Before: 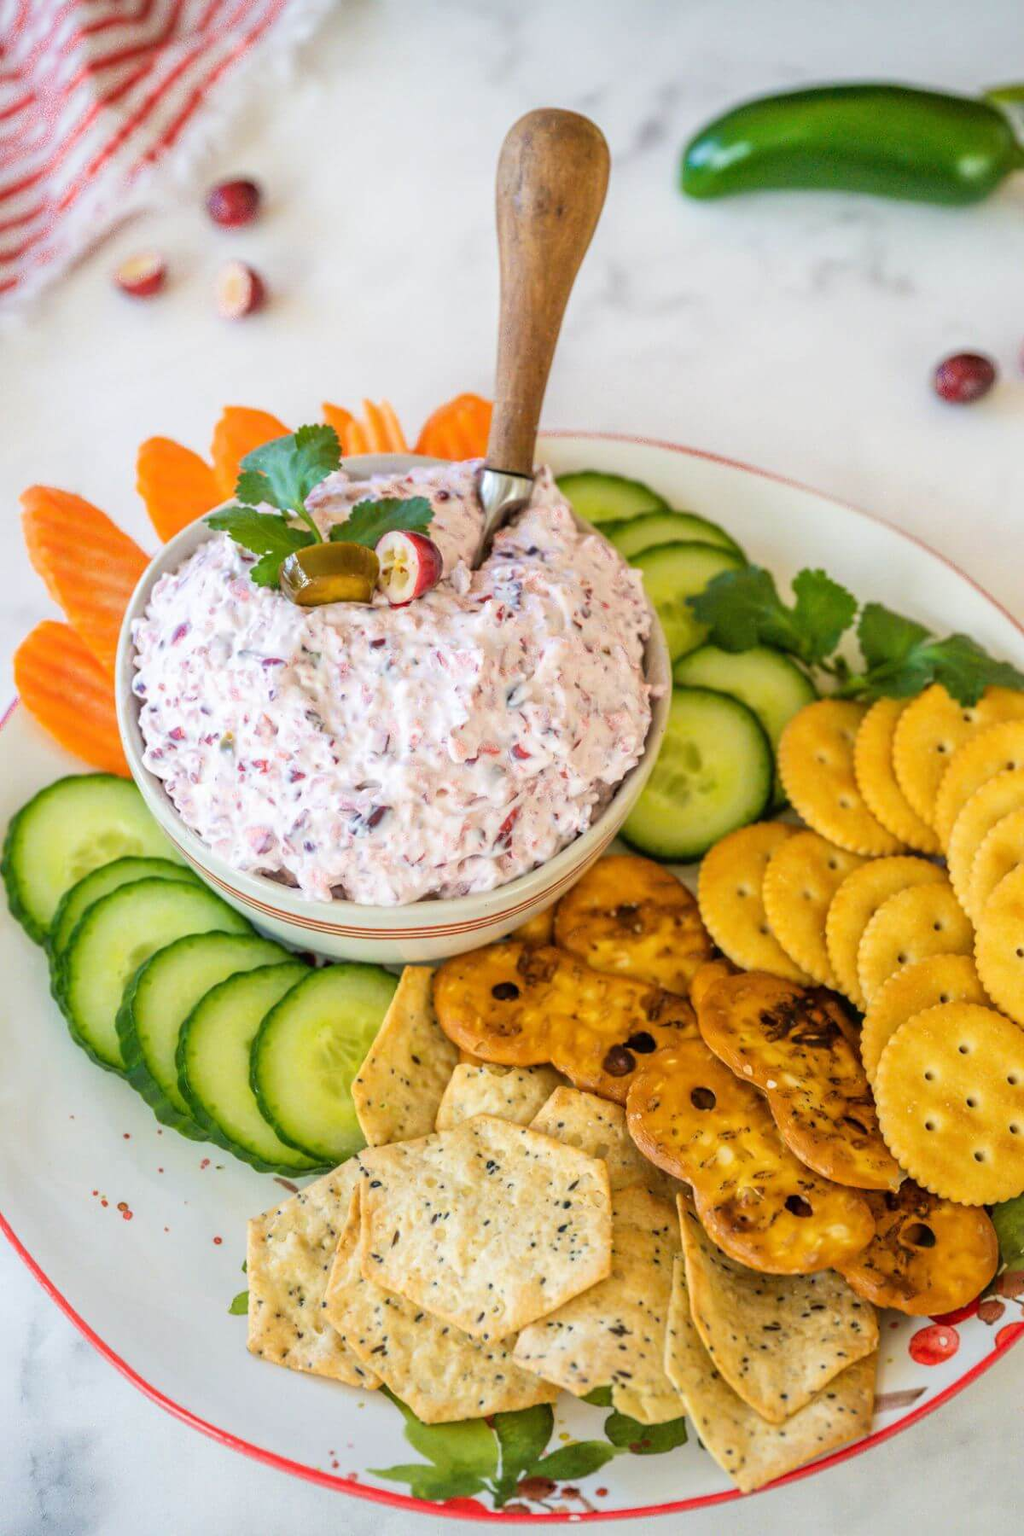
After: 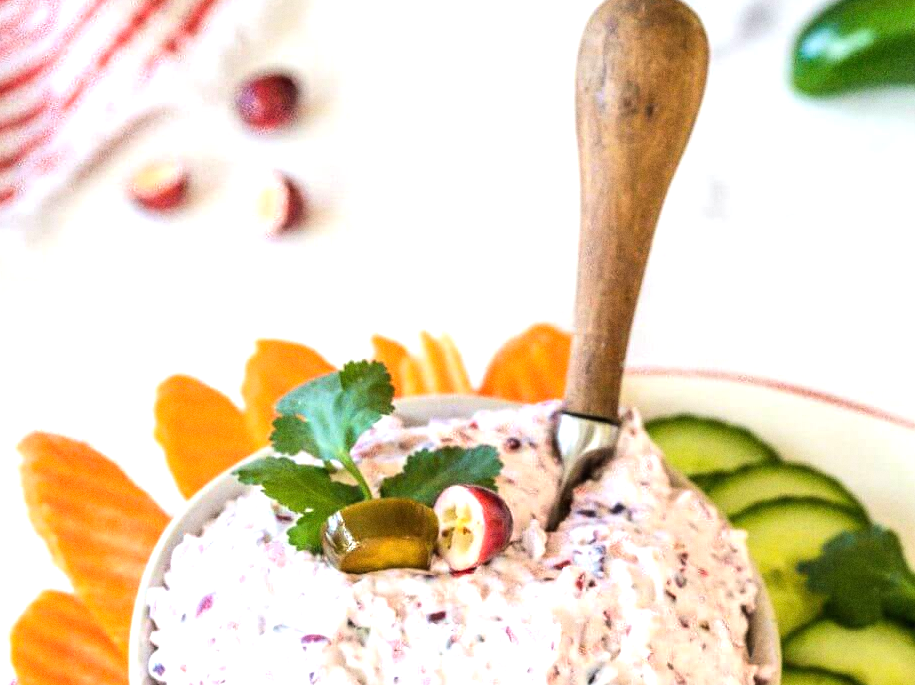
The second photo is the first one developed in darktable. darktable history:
crop: left 0.579%, top 7.627%, right 23.167%, bottom 54.275%
grain: coarseness 0.47 ISO
tone equalizer: -8 EV -0.75 EV, -7 EV -0.7 EV, -6 EV -0.6 EV, -5 EV -0.4 EV, -3 EV 0.4 EV, -2 EV 0.6 EV, -1 EV 0.7 EV, +0 EV 0.75 EV, edges refinement/feathering 500, mask exposure compensation -1.57 EV, preserve details no
